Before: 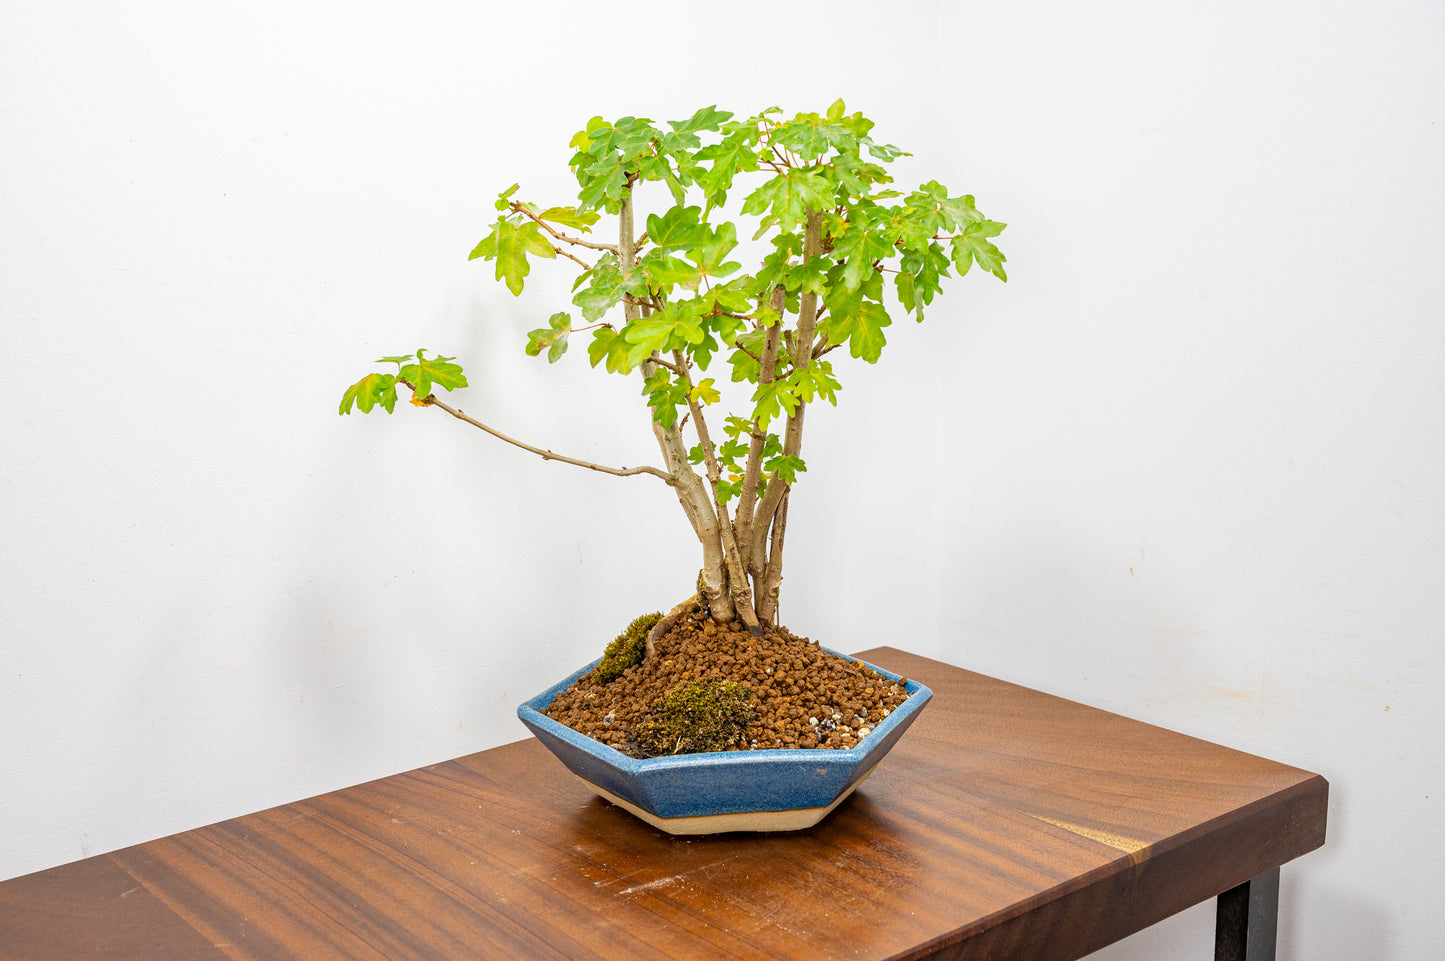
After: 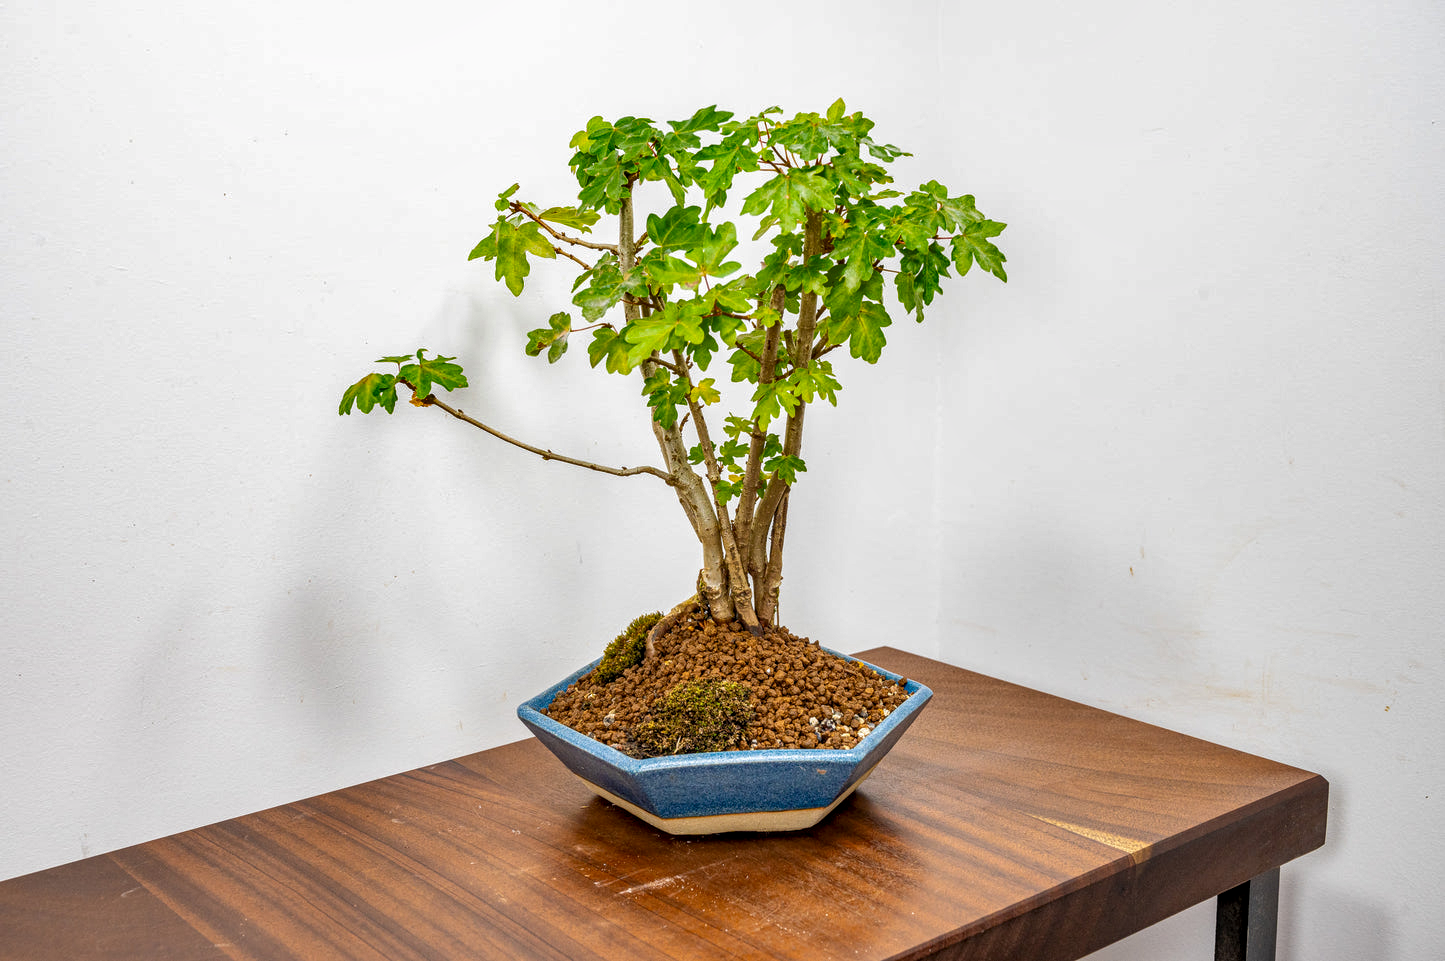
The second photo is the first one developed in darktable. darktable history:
shadows and highlights: shadows 60, soften with gaussian
local contrast: detail 130%
